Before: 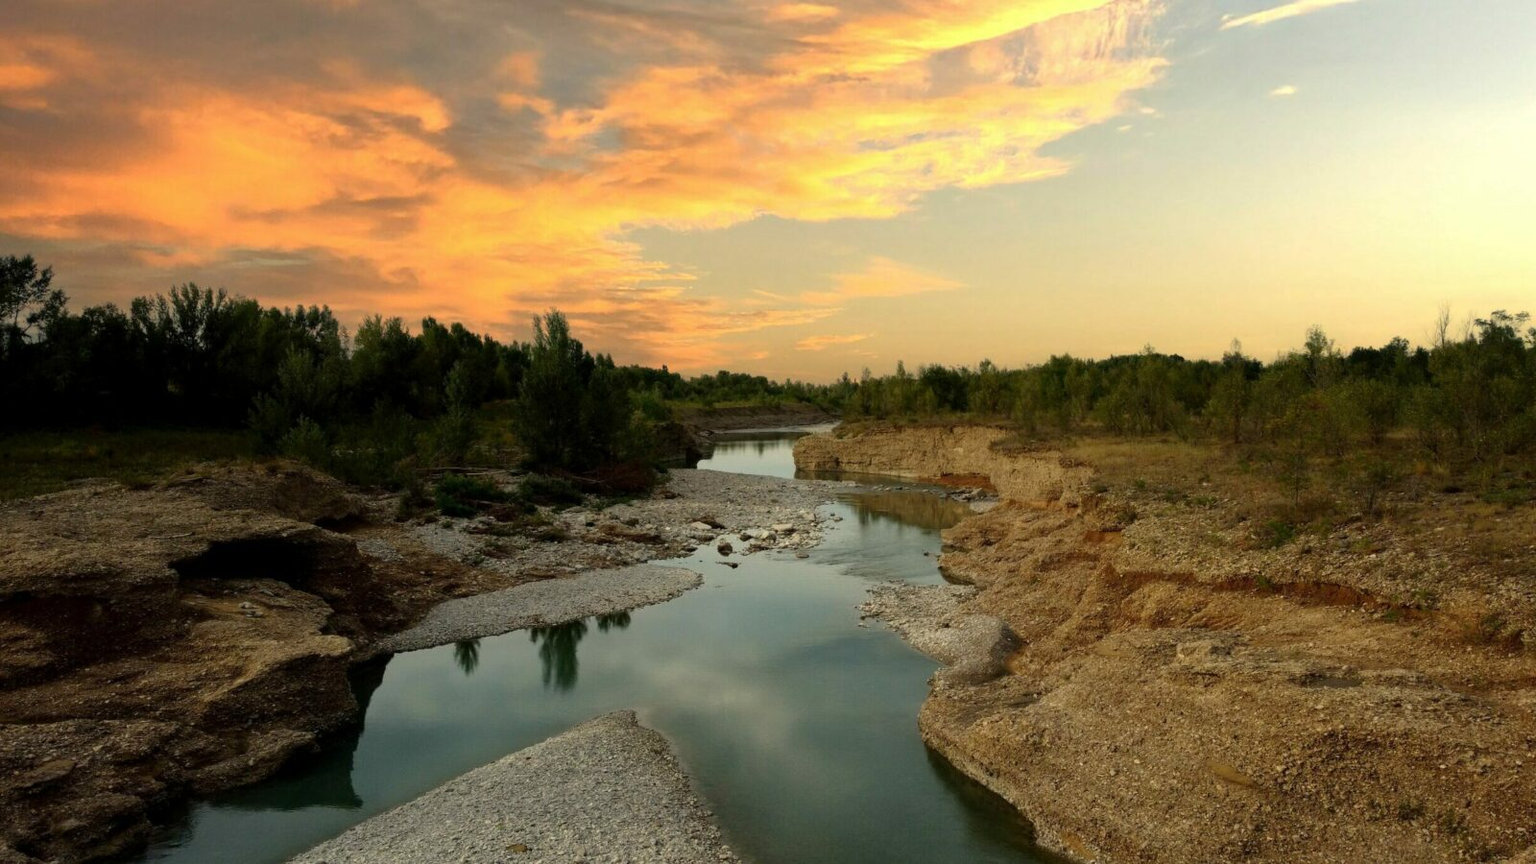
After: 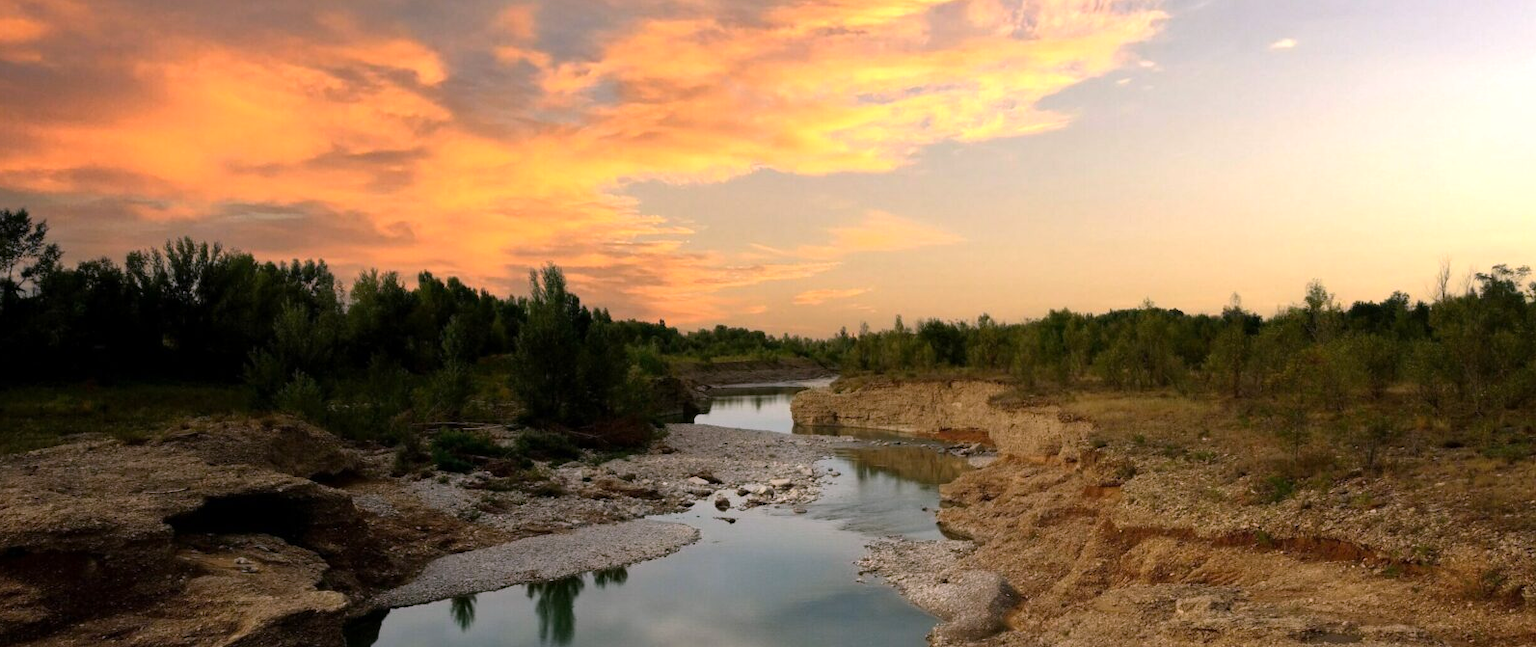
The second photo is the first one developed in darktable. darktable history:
crop: left 0.387%, top 5.469%, bottom 19.809%
white balance: red 1.066, blue 1.119
